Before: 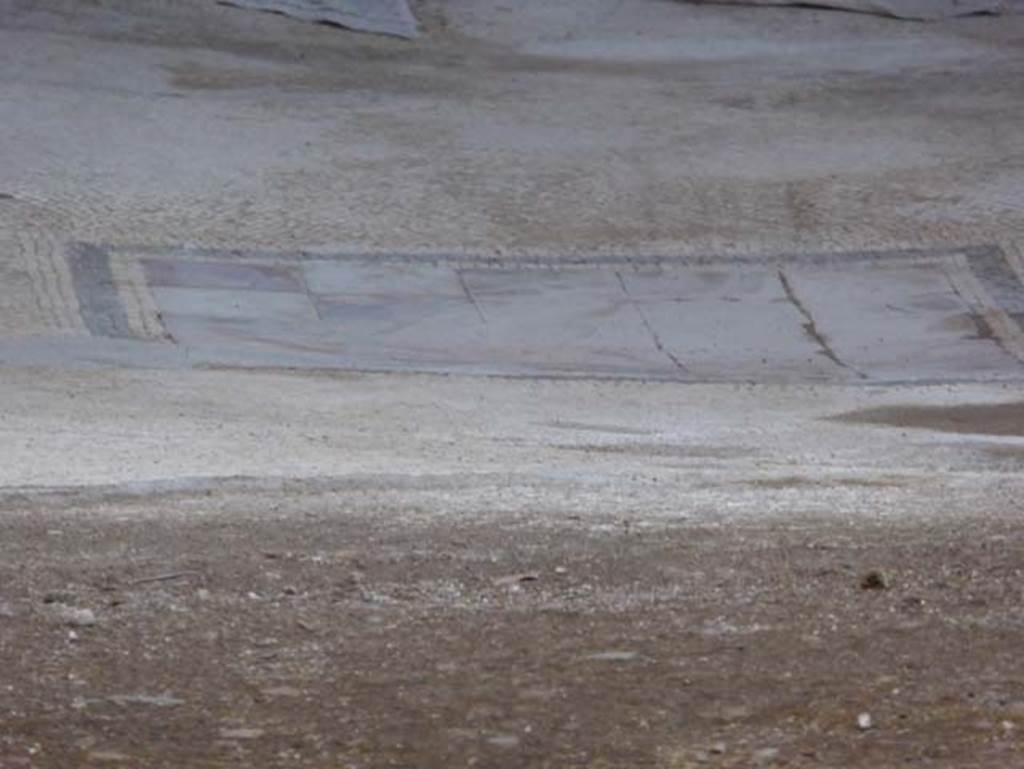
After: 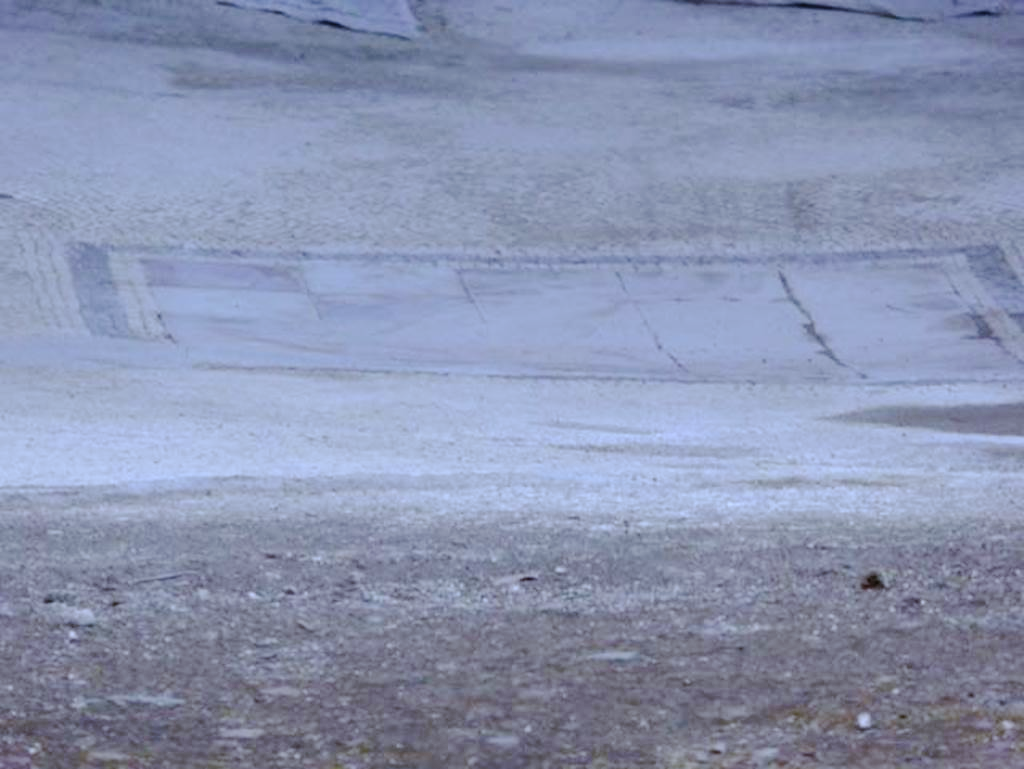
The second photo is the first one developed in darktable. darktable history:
tone curve: curves: ch0 [(0, 0) (0.003, 0.001) (0.011, 0.008) (0.025, 0.015) (0.044, 0.025) (0.069, 0.037) (0.1, 0.056) (0.136, 0.091) (0.177, 0.157) (0.224, 0.231) (0.277, 0.319) (0.335, 0.4) (0.399, 0.493) (0.468, 0.571) (0.543, 0.645) (0.623, 0.706) (0.709, 0.77) (0.801, 0.838) (0.898, 0.918) (1, 1)], preserve colors none
white balance: red 0.871, blue 1.249
